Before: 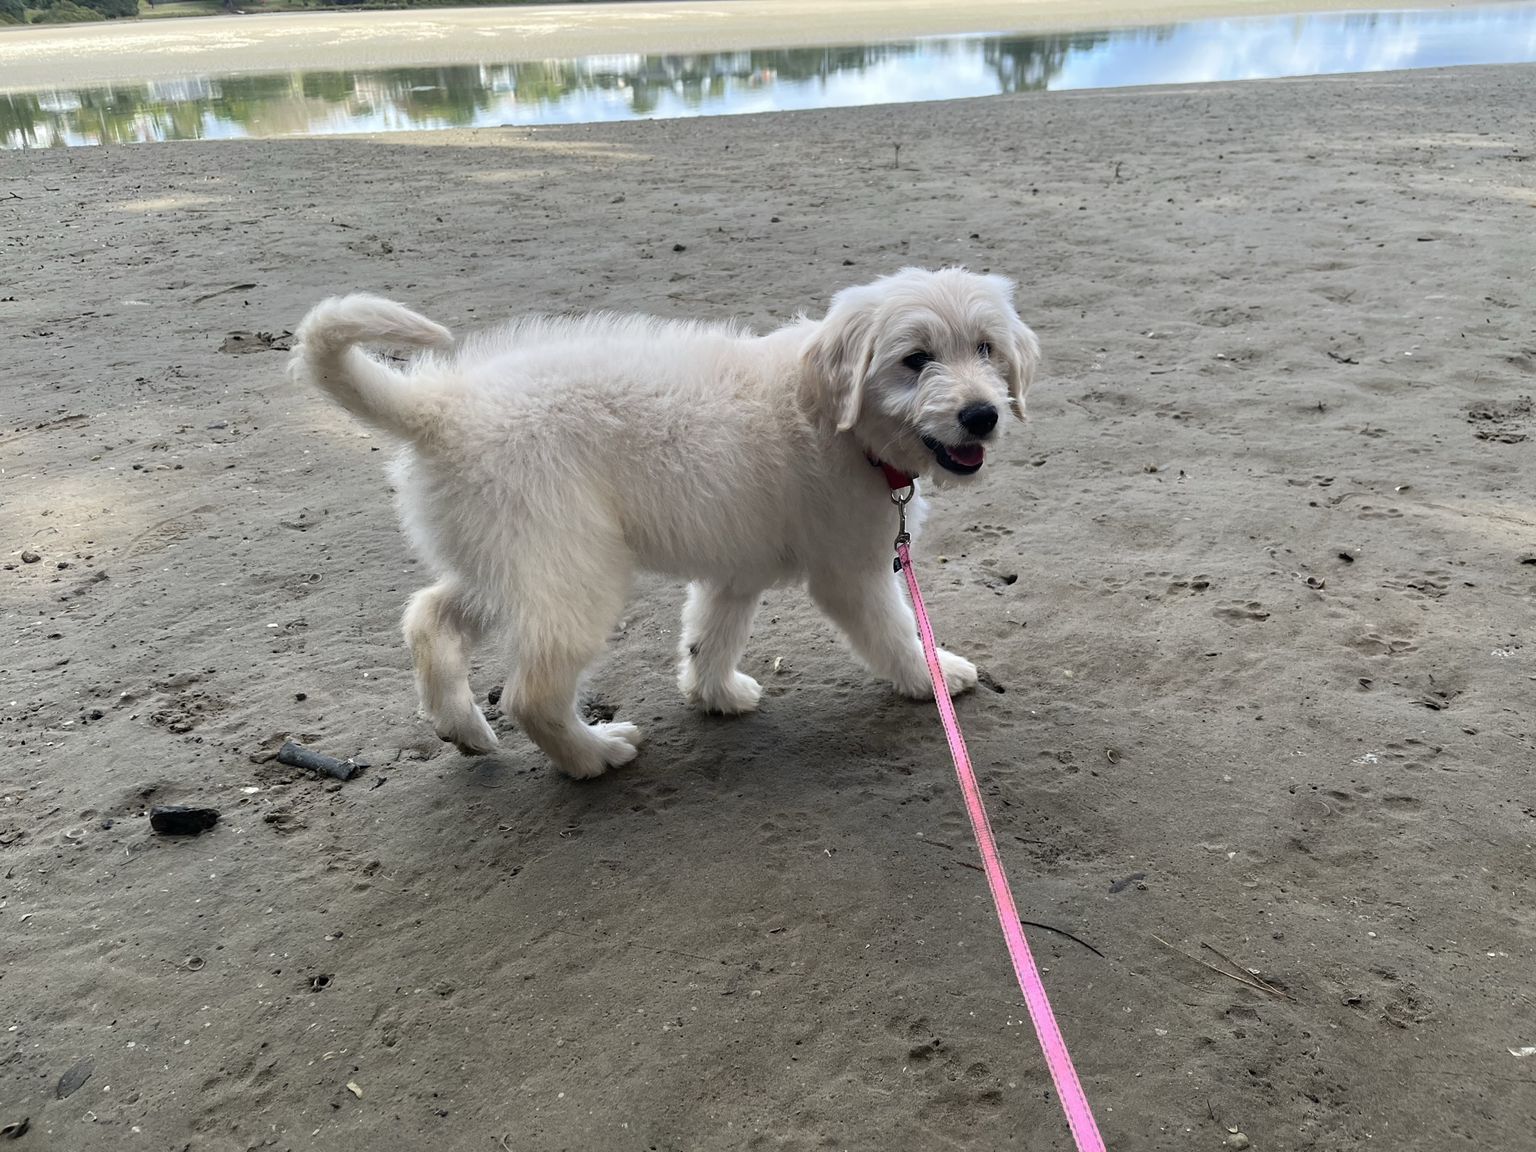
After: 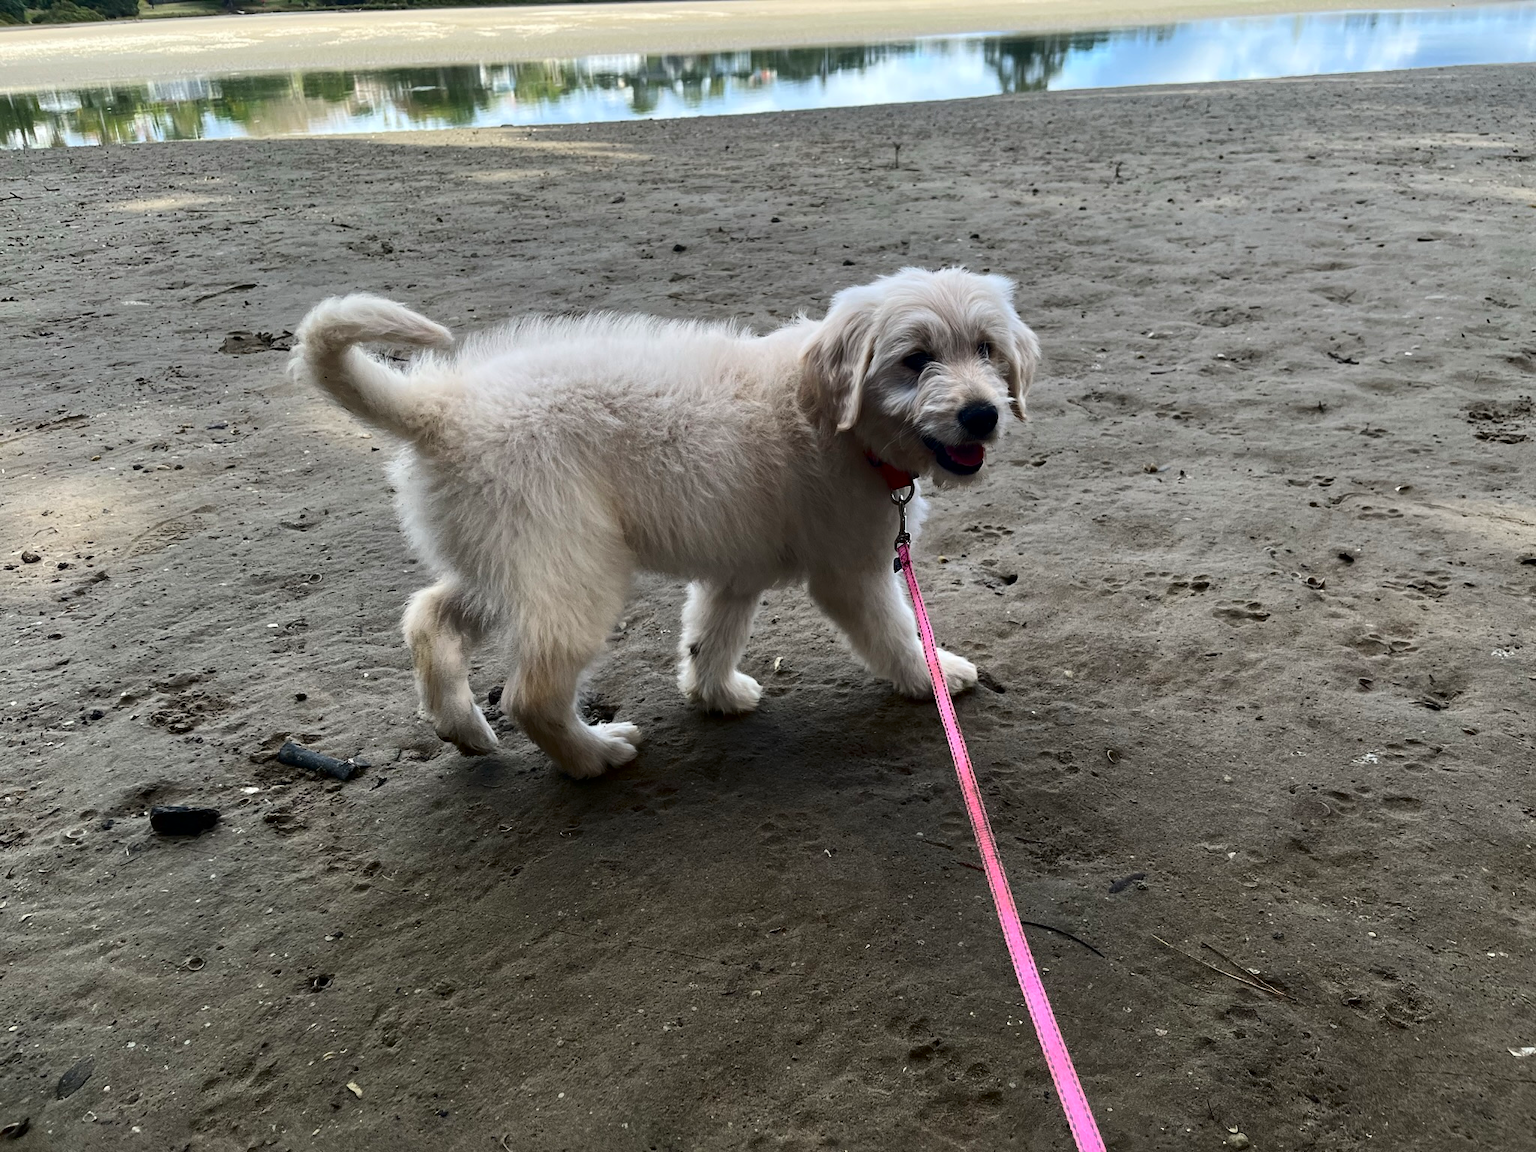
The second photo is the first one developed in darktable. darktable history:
contrast brightness saturation: contrast 0.188, brightness -0.223, saturation 0.112
